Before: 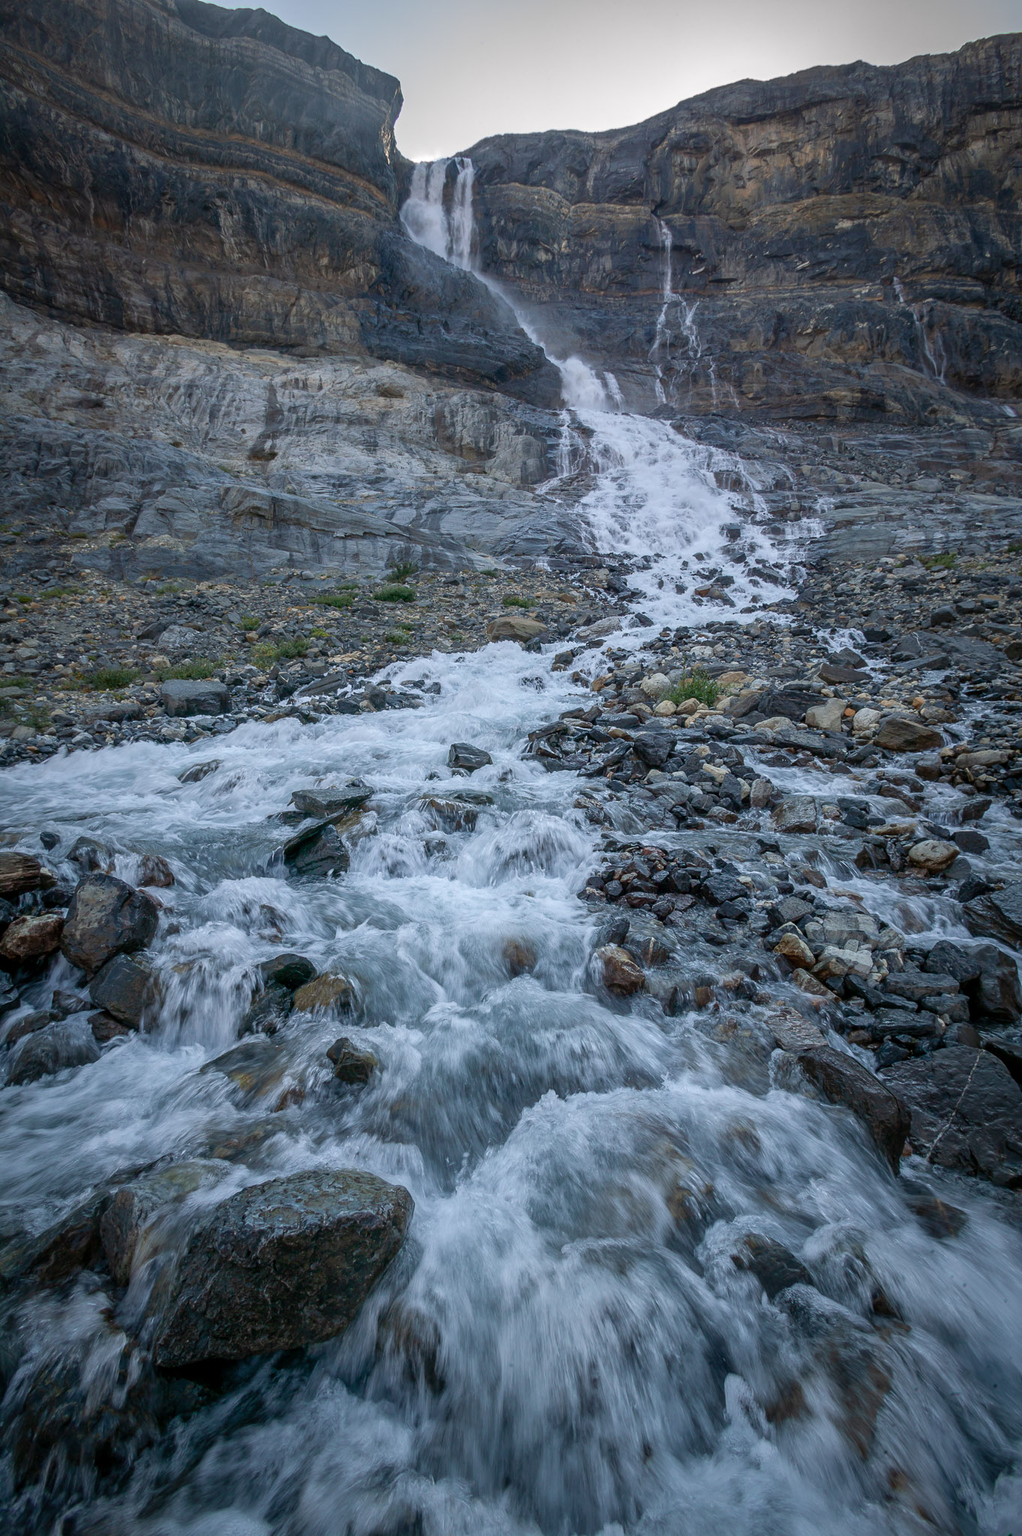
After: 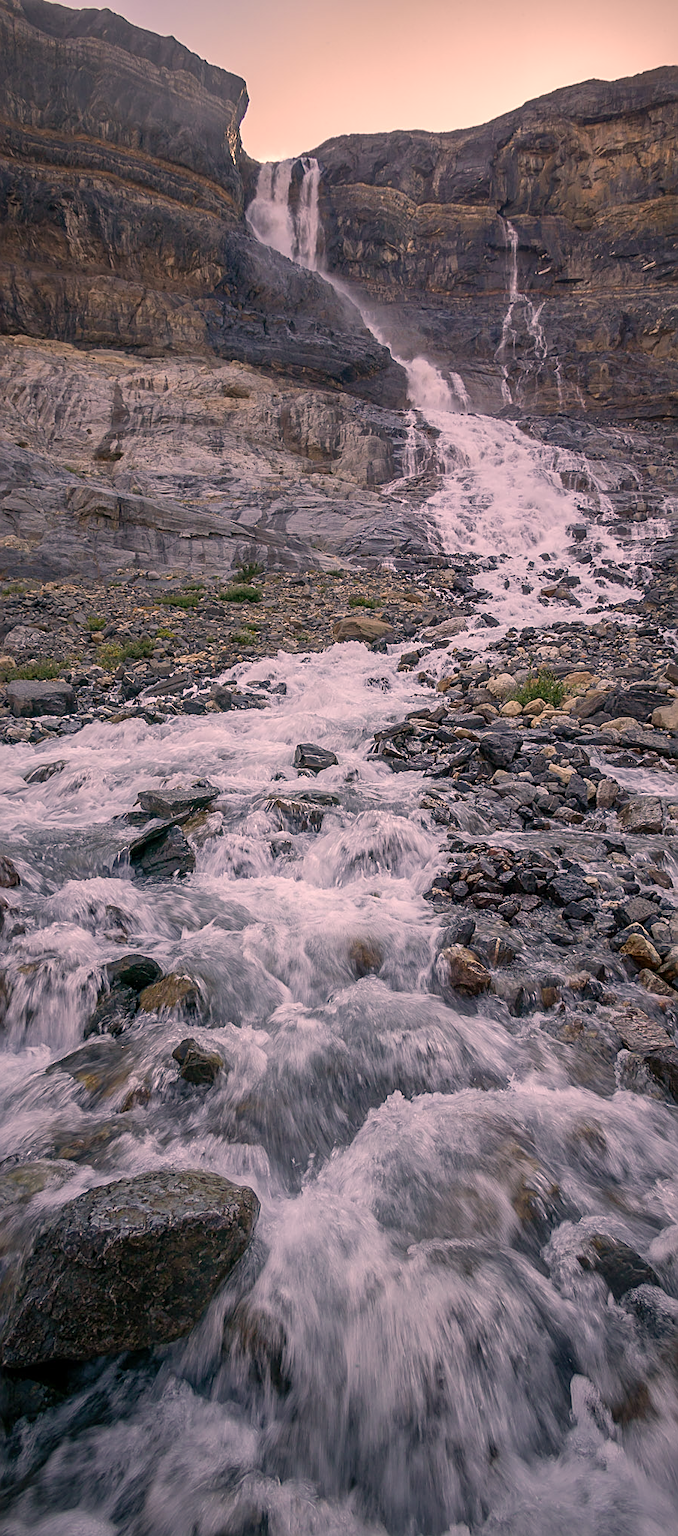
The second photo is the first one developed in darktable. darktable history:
crop and rotate: left 15.153%, right 18.454%
color correction: highlights a* 20.71, highlights b* 19.83
sharpen: on, module defaults
